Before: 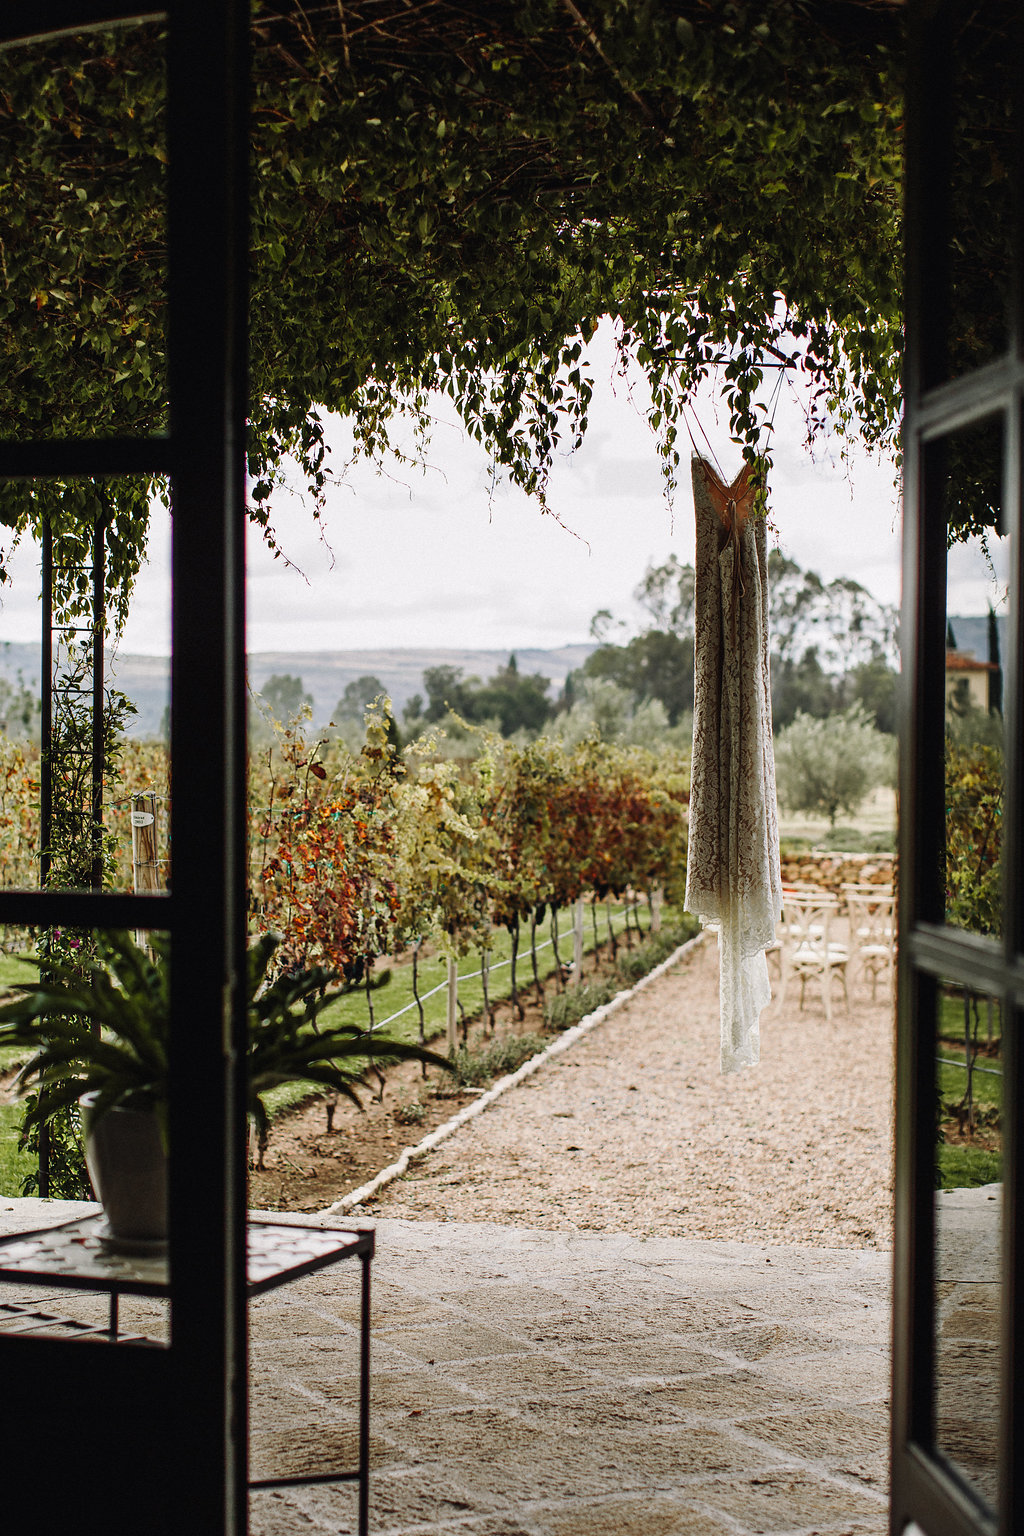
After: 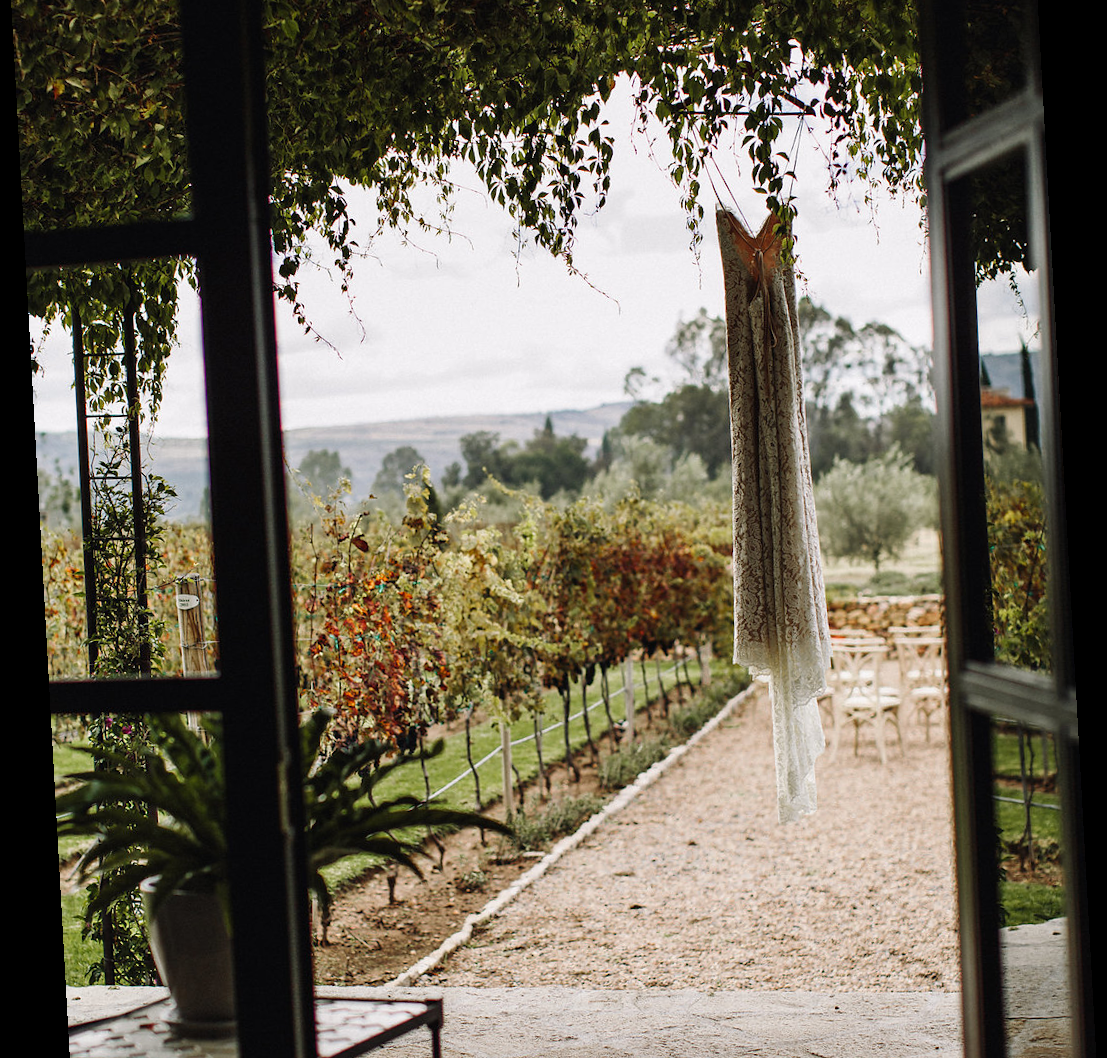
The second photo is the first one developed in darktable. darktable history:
crop: top 16.727%, bottom 16.727%
rotate and perspective: rotation -3.18°, automatic cropping off
